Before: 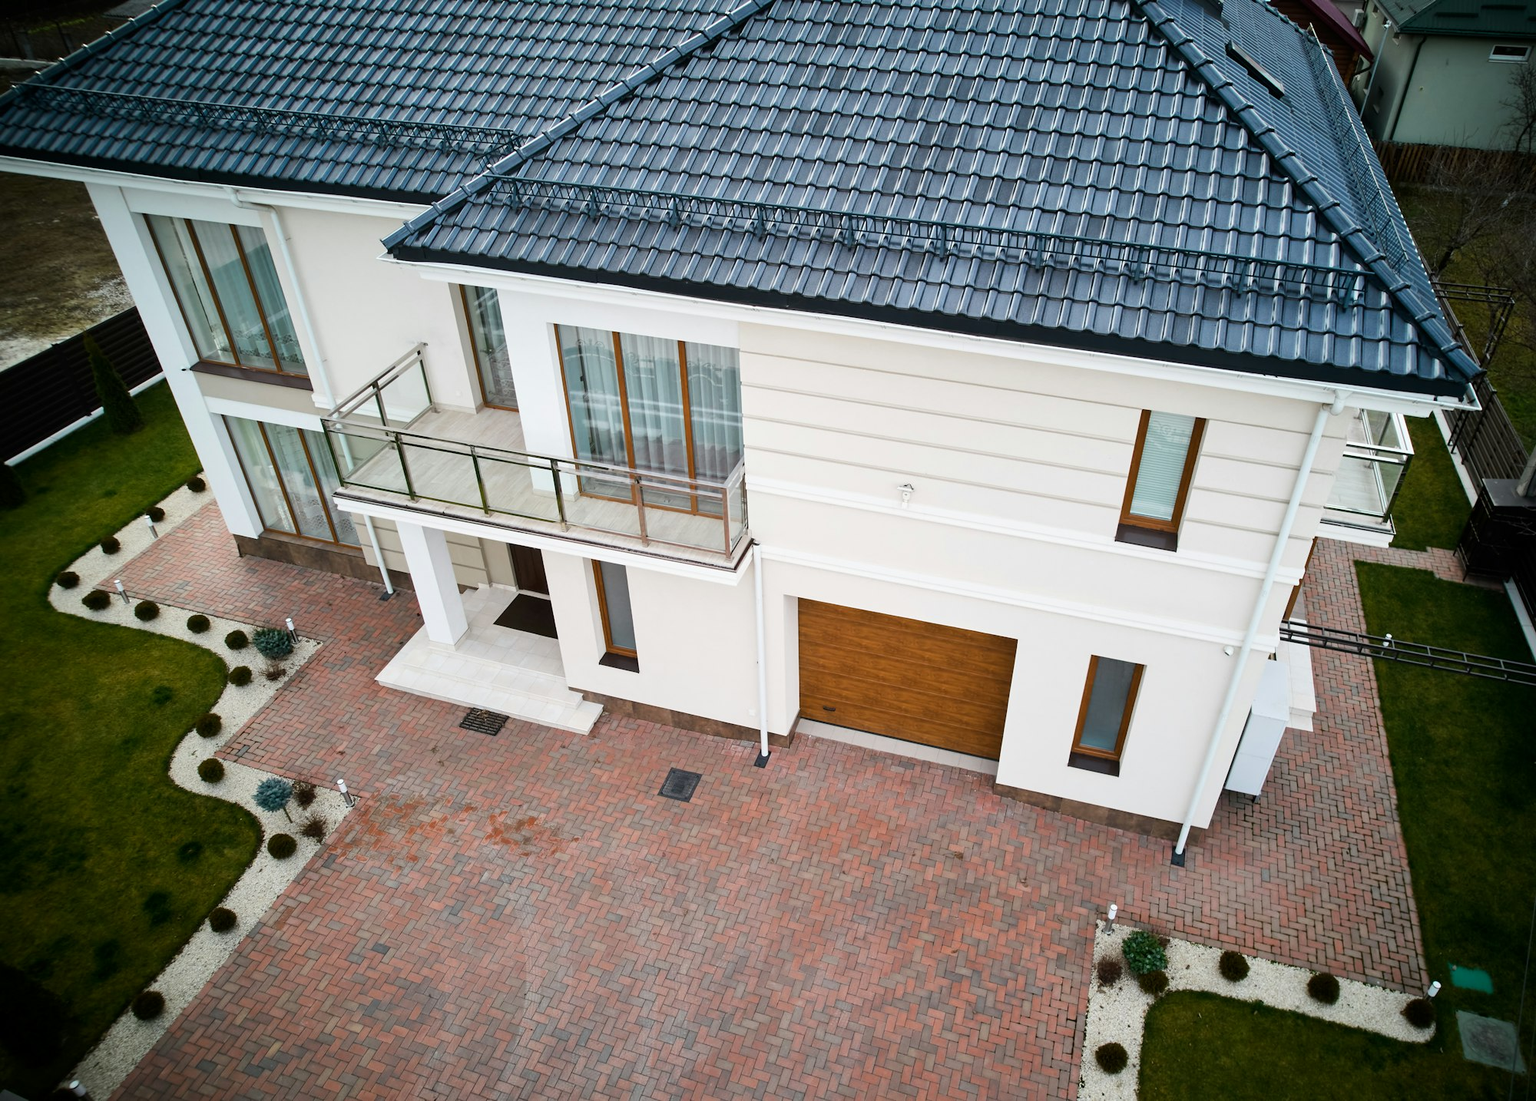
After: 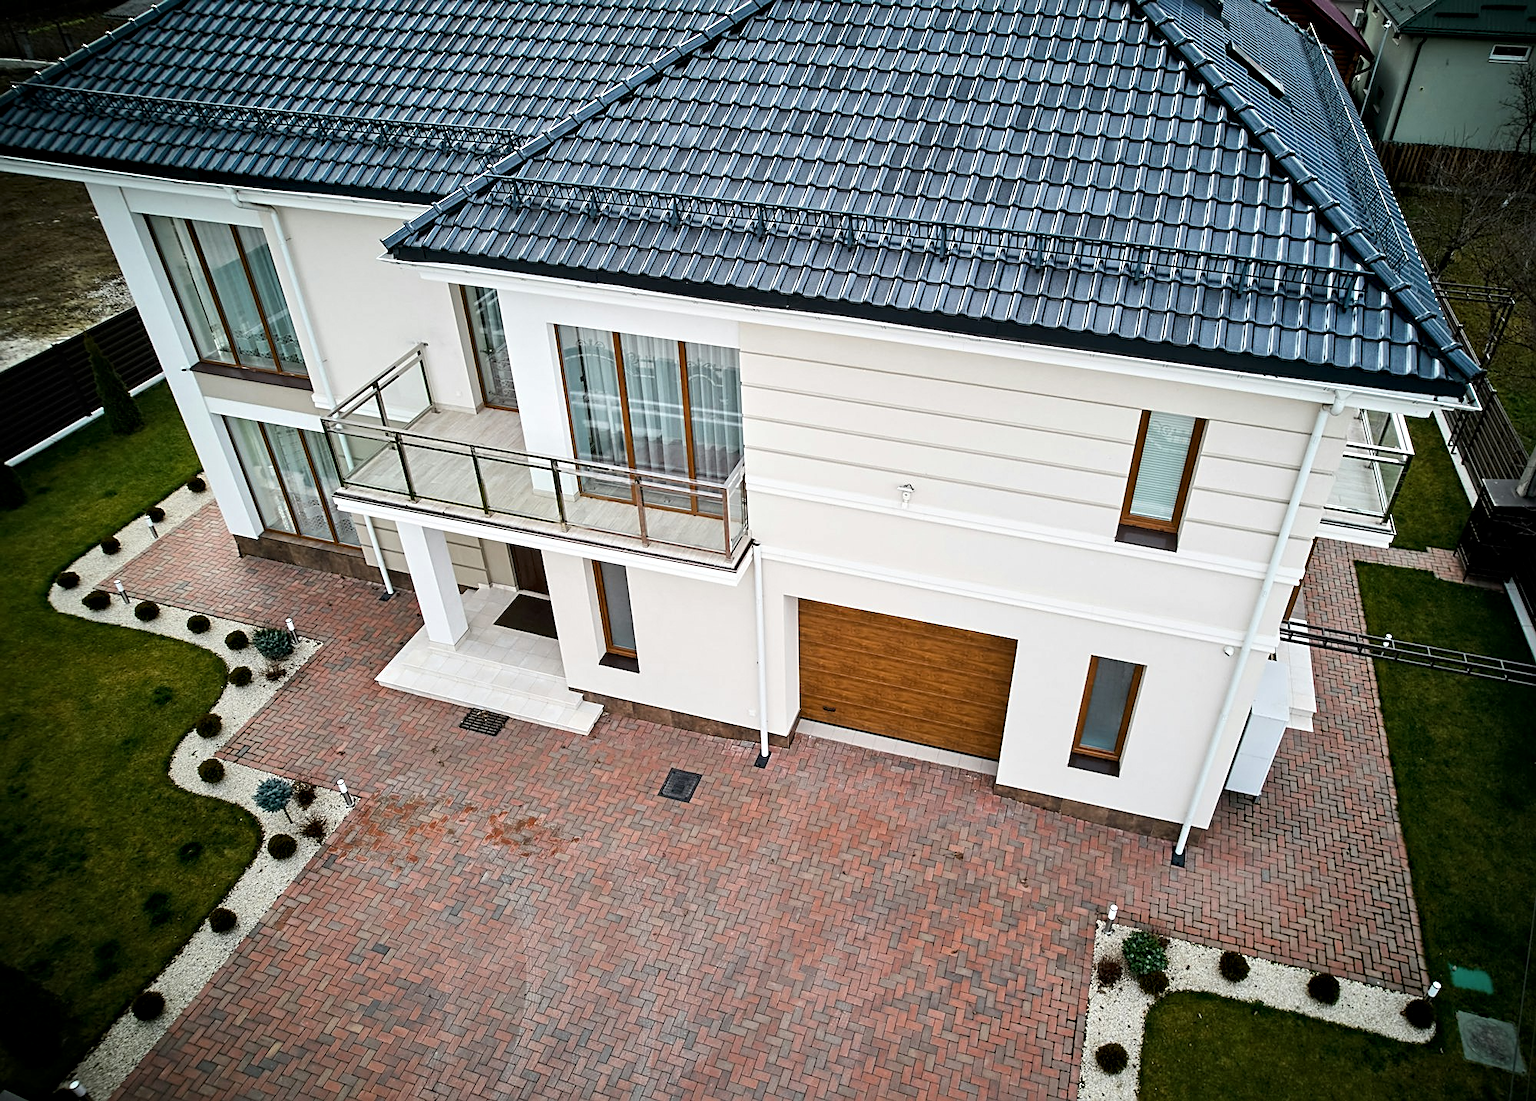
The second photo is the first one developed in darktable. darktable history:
sharpen: on, module defaults
contrast equalizer: y [[0.5, 0.542, 0.583, 0.625, 0.667, 0.708], [0.5 ×6], [0.5 ×6], [0 ×6], [0 ×6]], mix 0.527
